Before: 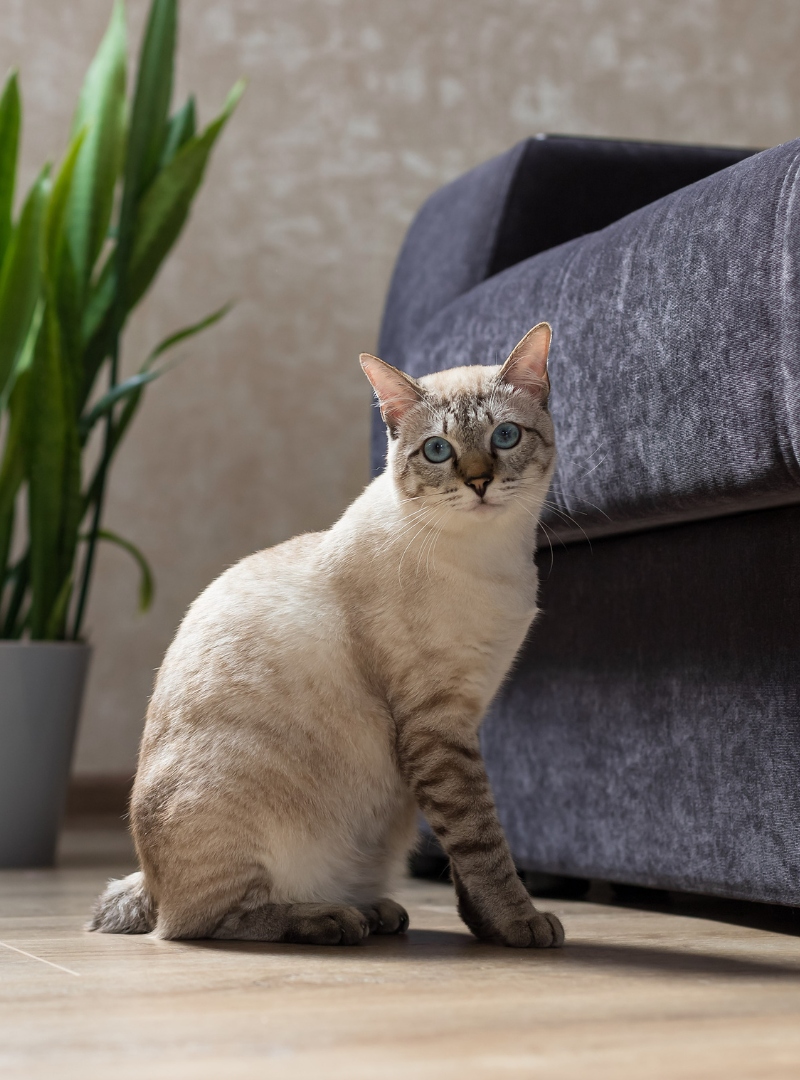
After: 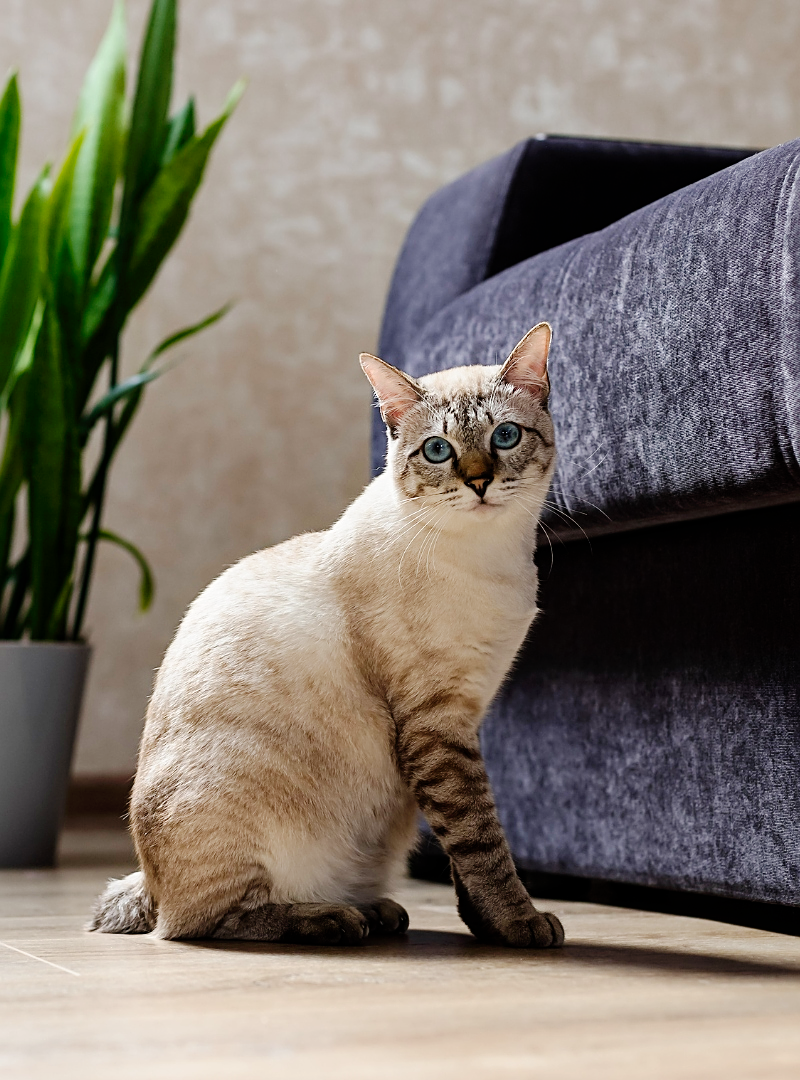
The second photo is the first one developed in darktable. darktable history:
sharpen: on, module defaults
tone curve: curves: ch0 [(0, 0) (0.003, 0) (0.011, 0.001) (0.025, 0.003) (0.044, 0.005) (0.069, 0.012) (0.1, 0.023) (0.136, 0.039) (0.177, 0.088) (0.224, 0.15) (0.277, 0.24) (0.335, 0.337) (0.399, 0.437) (0.468, 0.535) (0.543, 0.629) (0.623, 0.71) (0.709, 0.782) (0.801, 0.856) (0.898, 0.94) (1, 1)], preserve colors none
